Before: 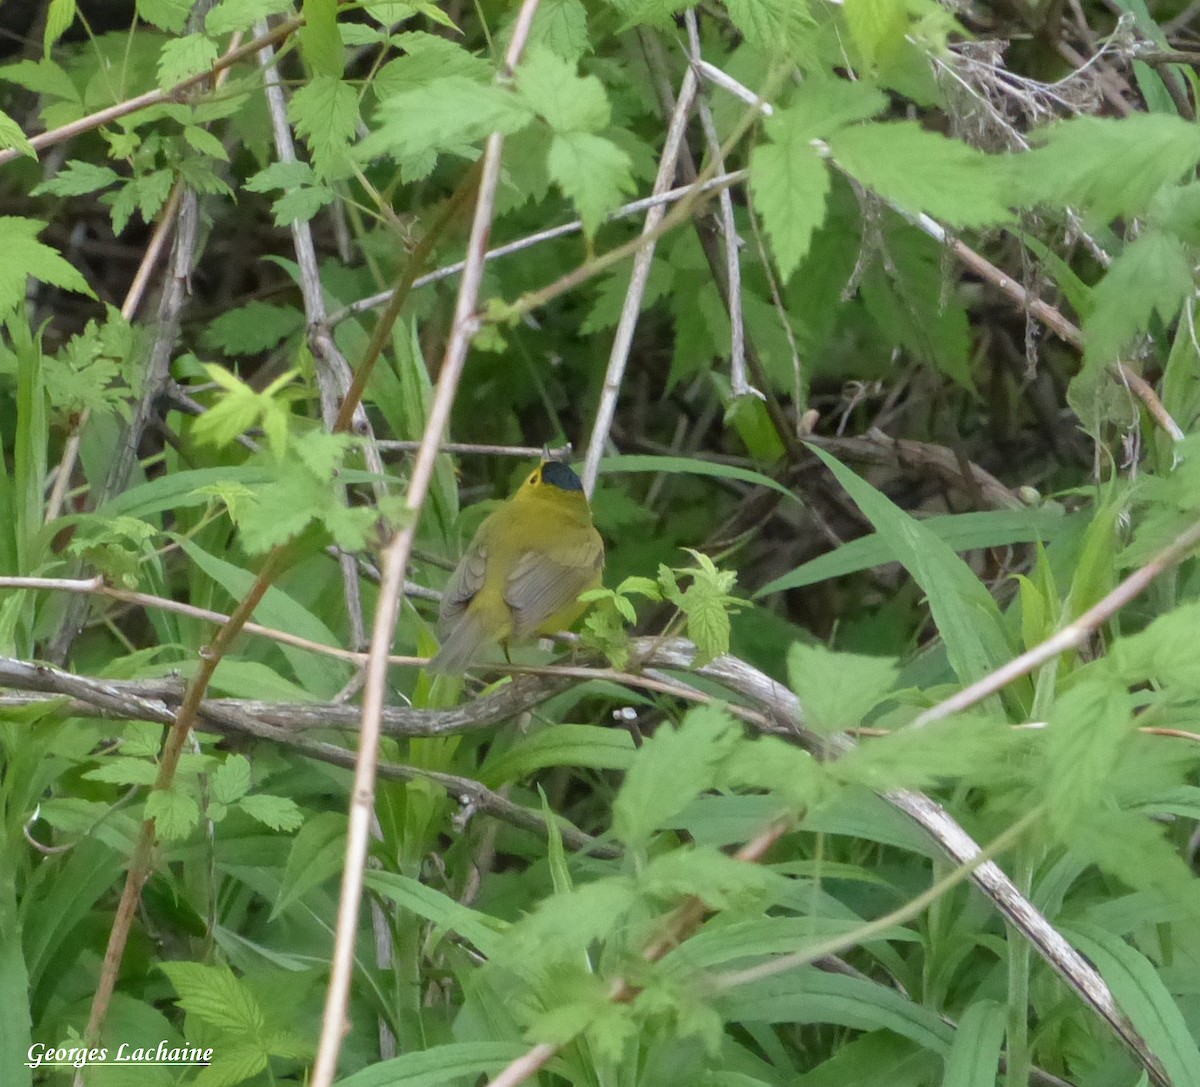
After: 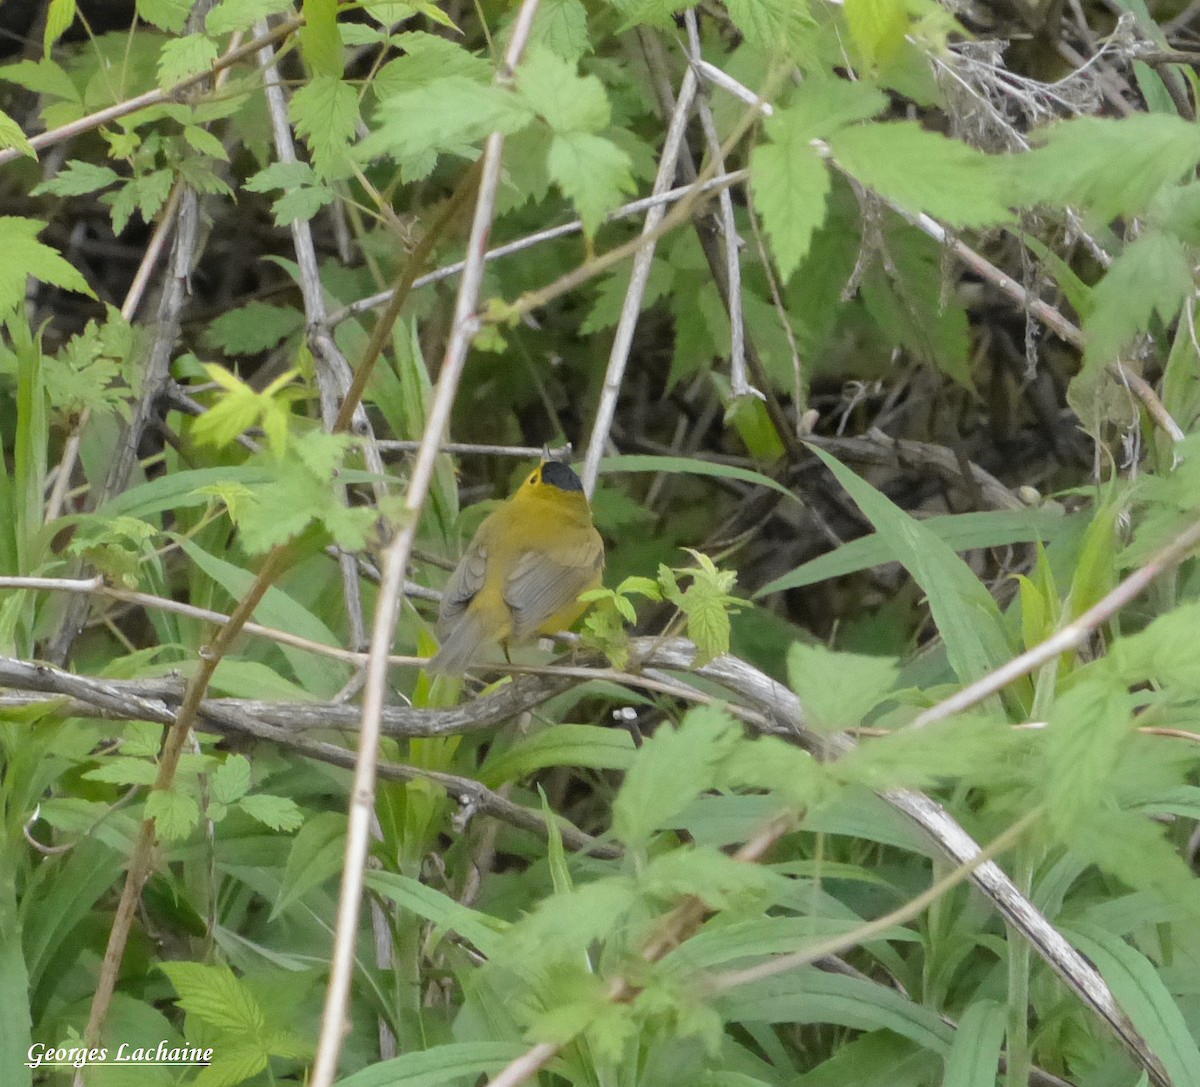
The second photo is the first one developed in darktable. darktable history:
tone curve: curves: ch0 [(0, 0.012) (0.036, 0.035) (0.274, 0.288) (0.504, 0.536) (0.844, 0.84) (1, 0.983)]; ch1 [(0, 0) (0.389, 0.403) (0.462, 0.486) (0.499, 0.498) (0.511, 0.502) (0.536, 0.547) (0.567, 0.588) (0.626, 0.645) (0.749, 0.781) (1, 1)]; ch2 [(0, 0) (0.457, 0.486) (0.5, 0.5) (0.56, 0.551) (0.615, 0.607) (0.704, 0.732) (1, 1)], color space Lab, independent channels, preserve colors none
